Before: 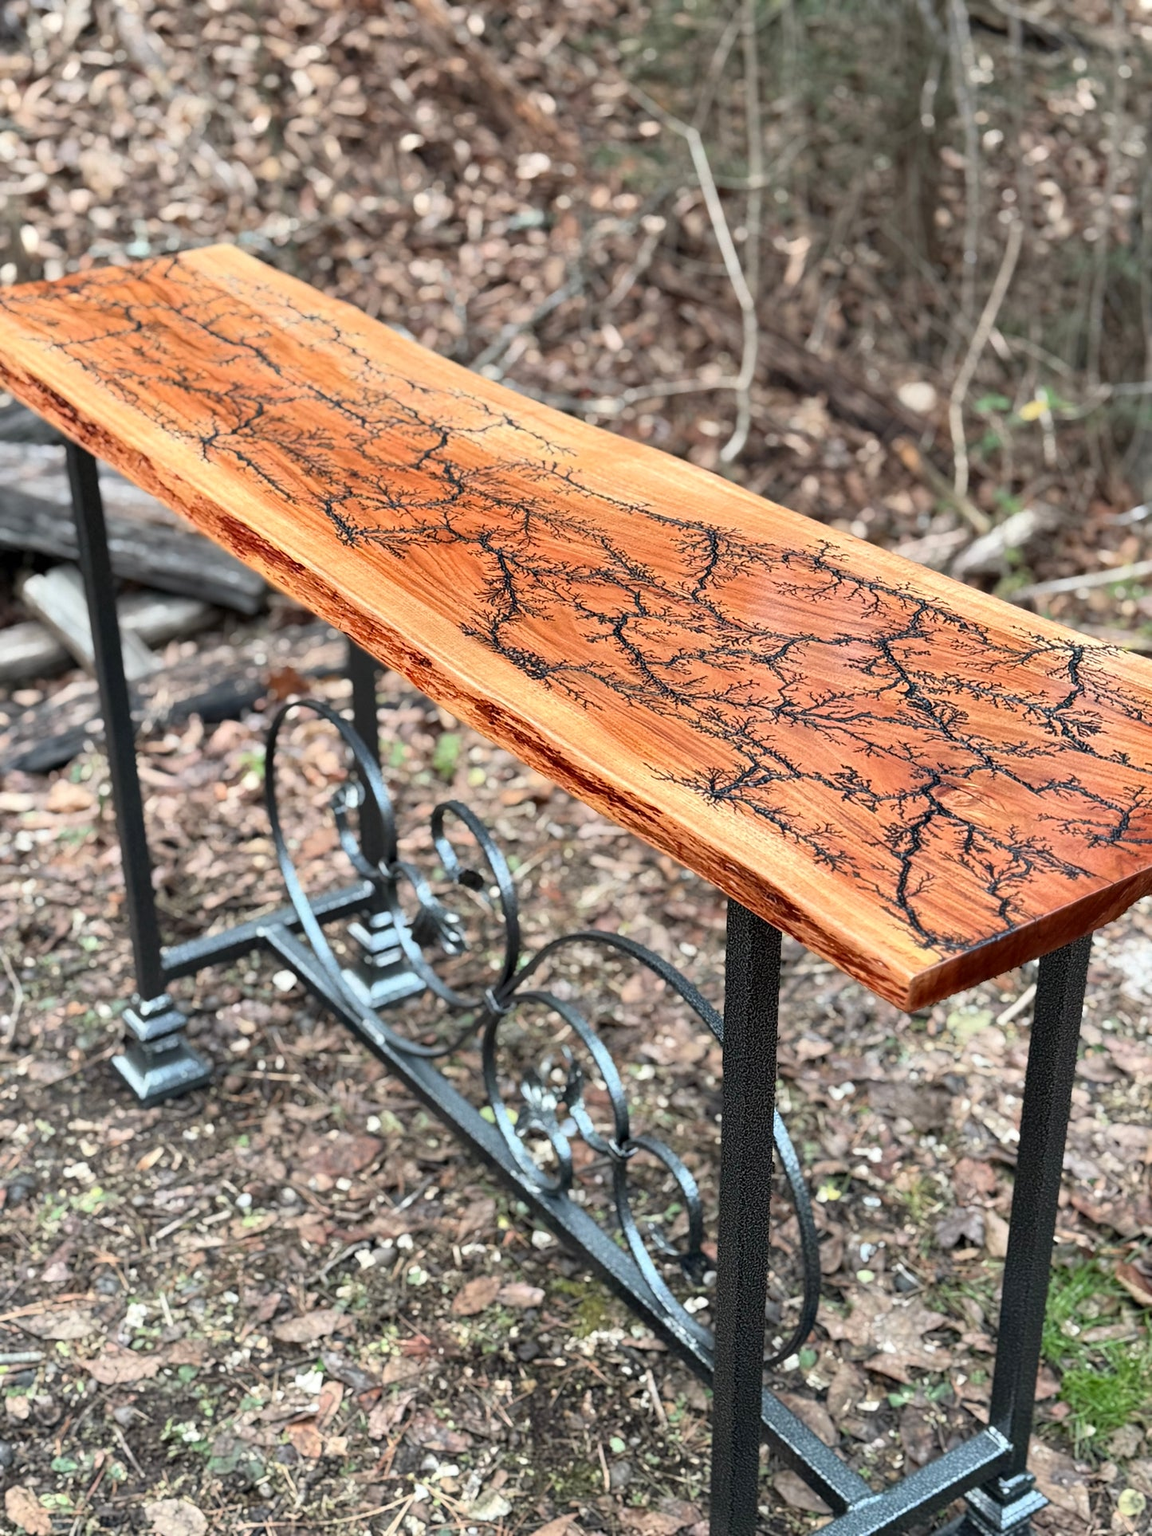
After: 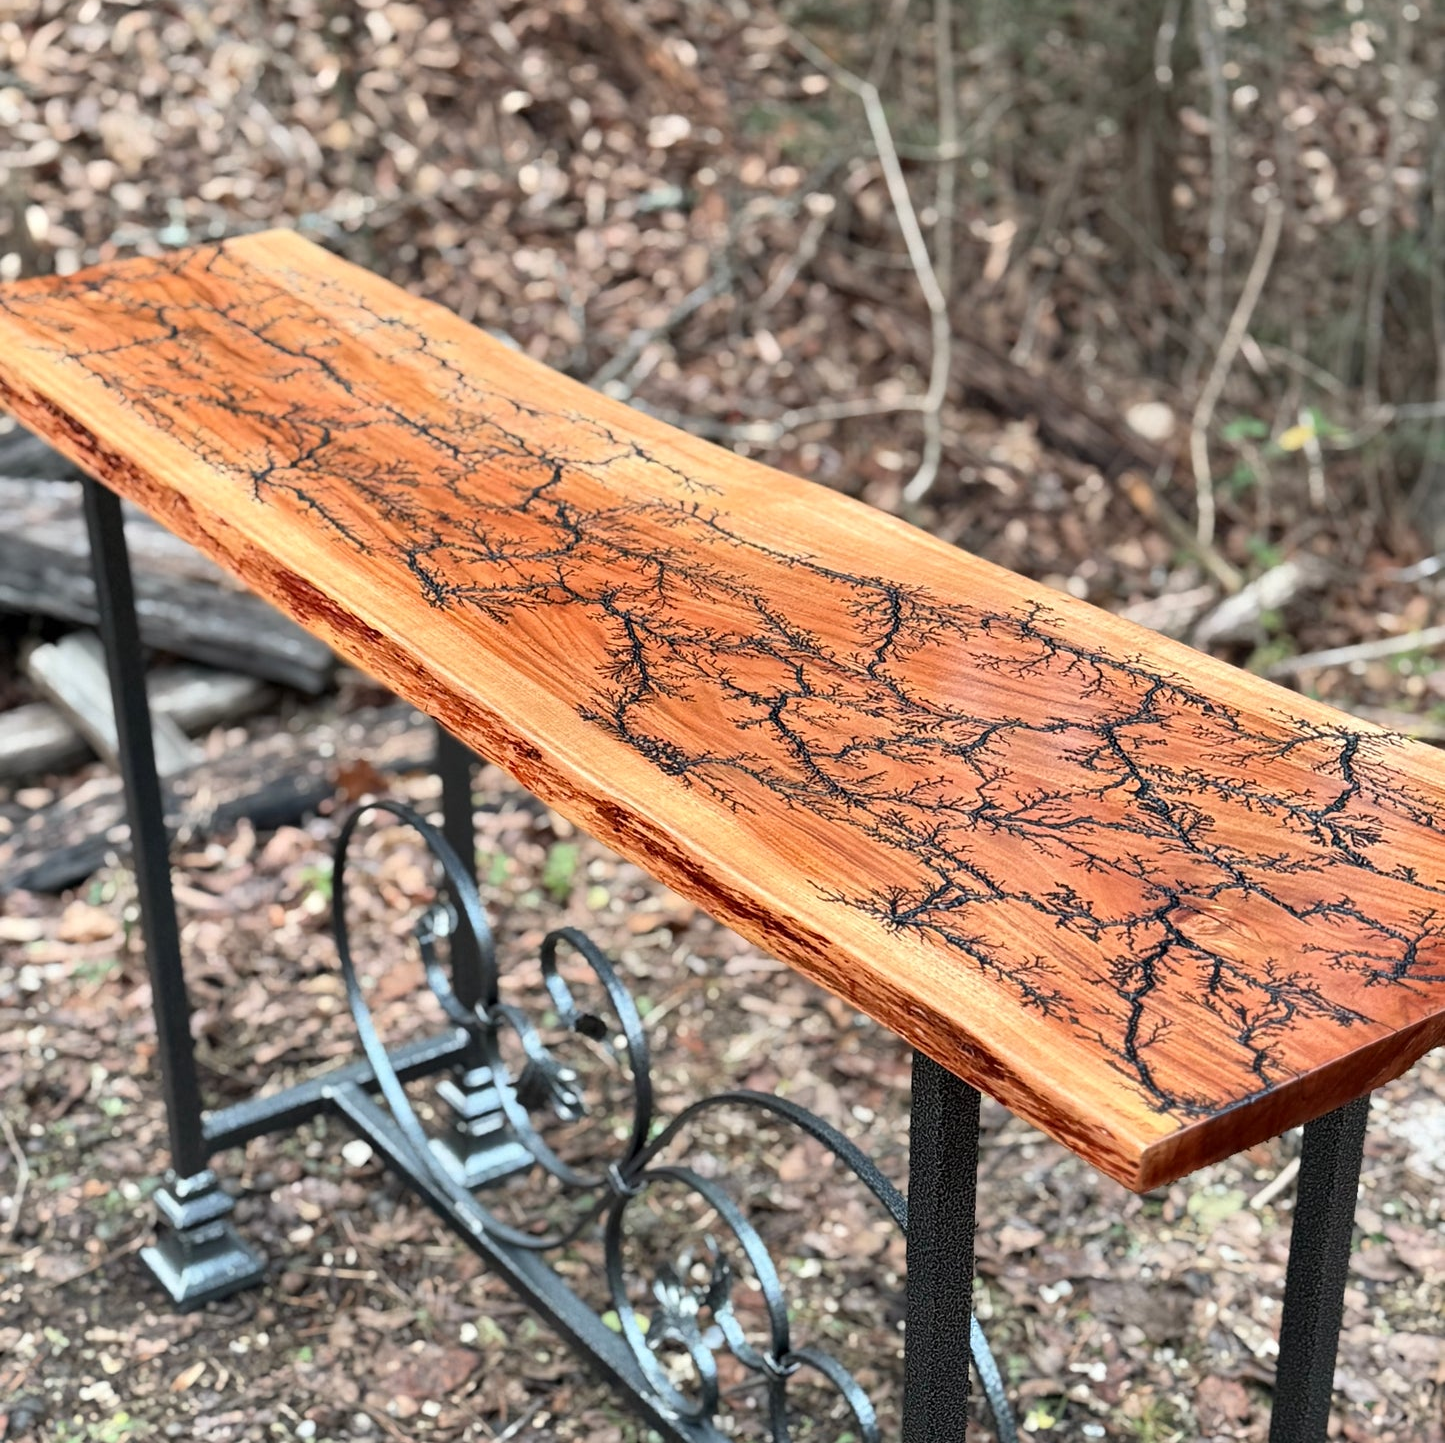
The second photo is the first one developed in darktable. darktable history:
crop: top 4.001%, bottom 21.036%
